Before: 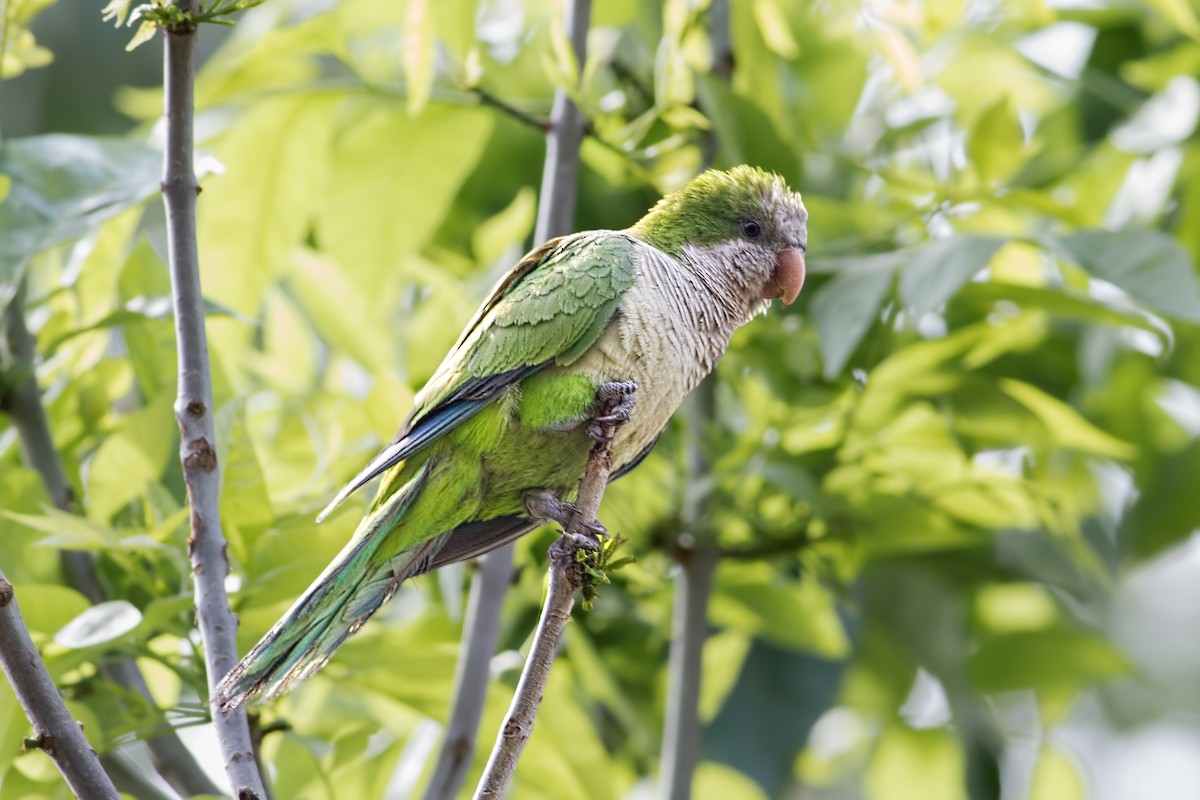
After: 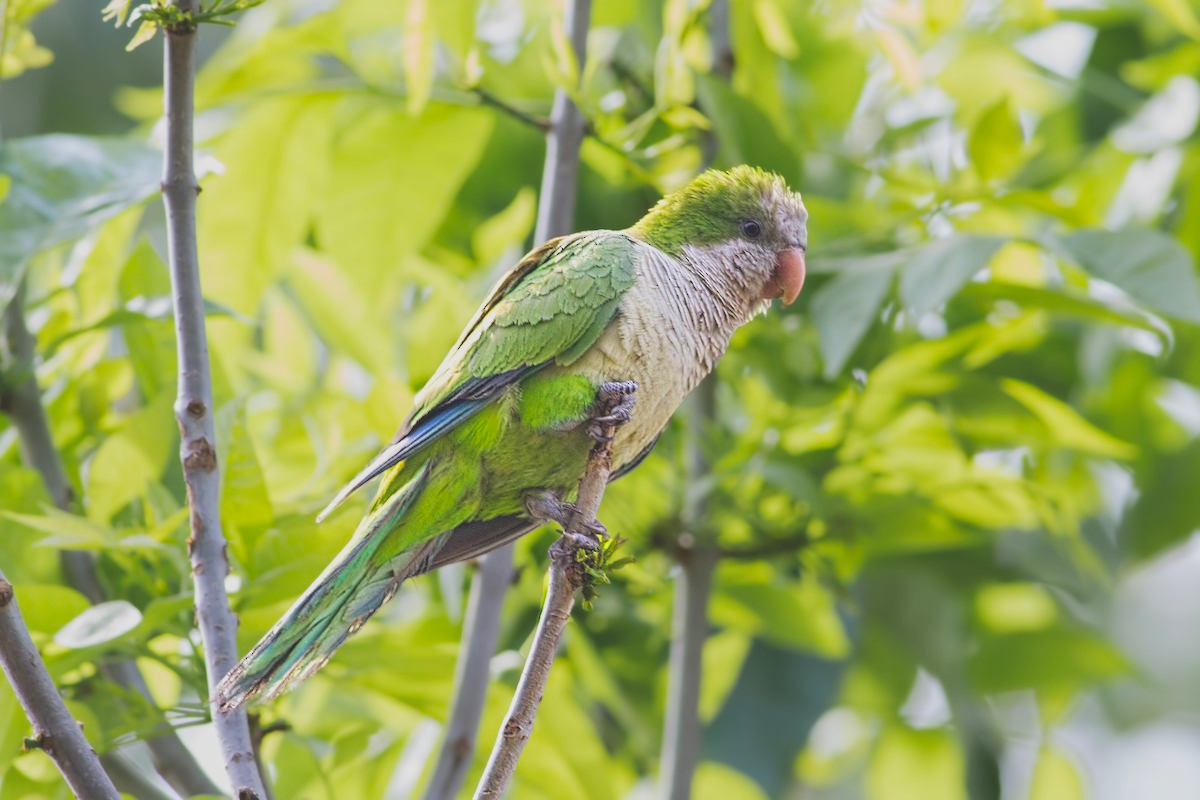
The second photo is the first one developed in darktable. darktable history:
exposure: black level correction -0.015, exposure -0.516 EV, compensate highlight preservation false
contrast brightness saturation: contrast 0.065, brightness 0.173, saturation 0.404
